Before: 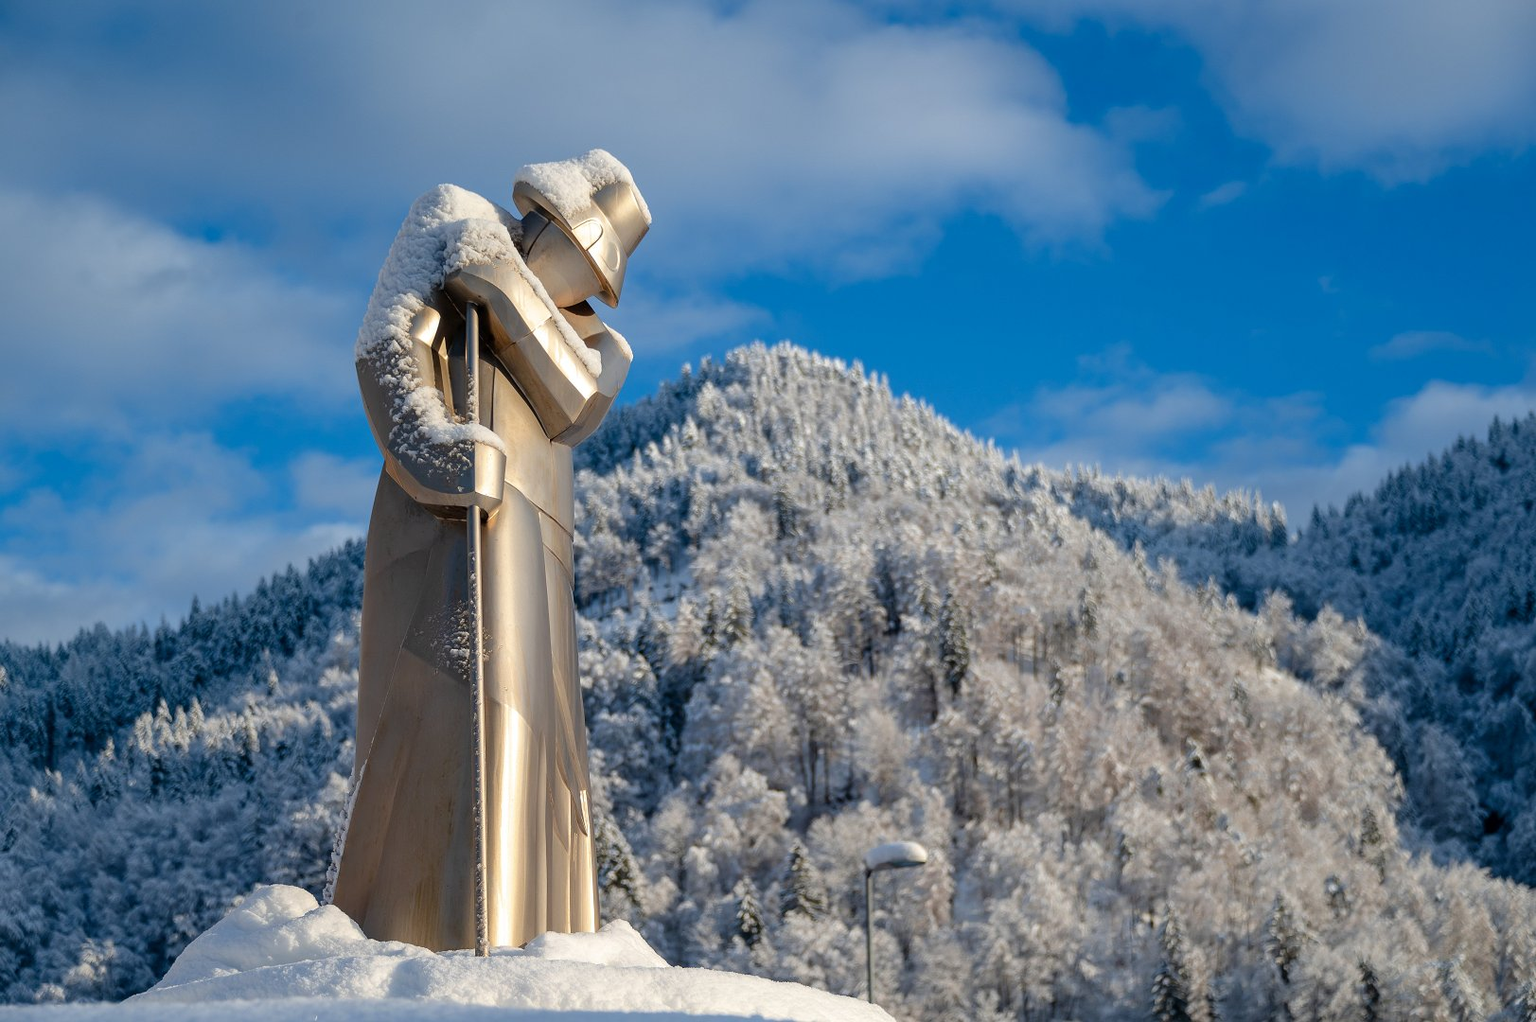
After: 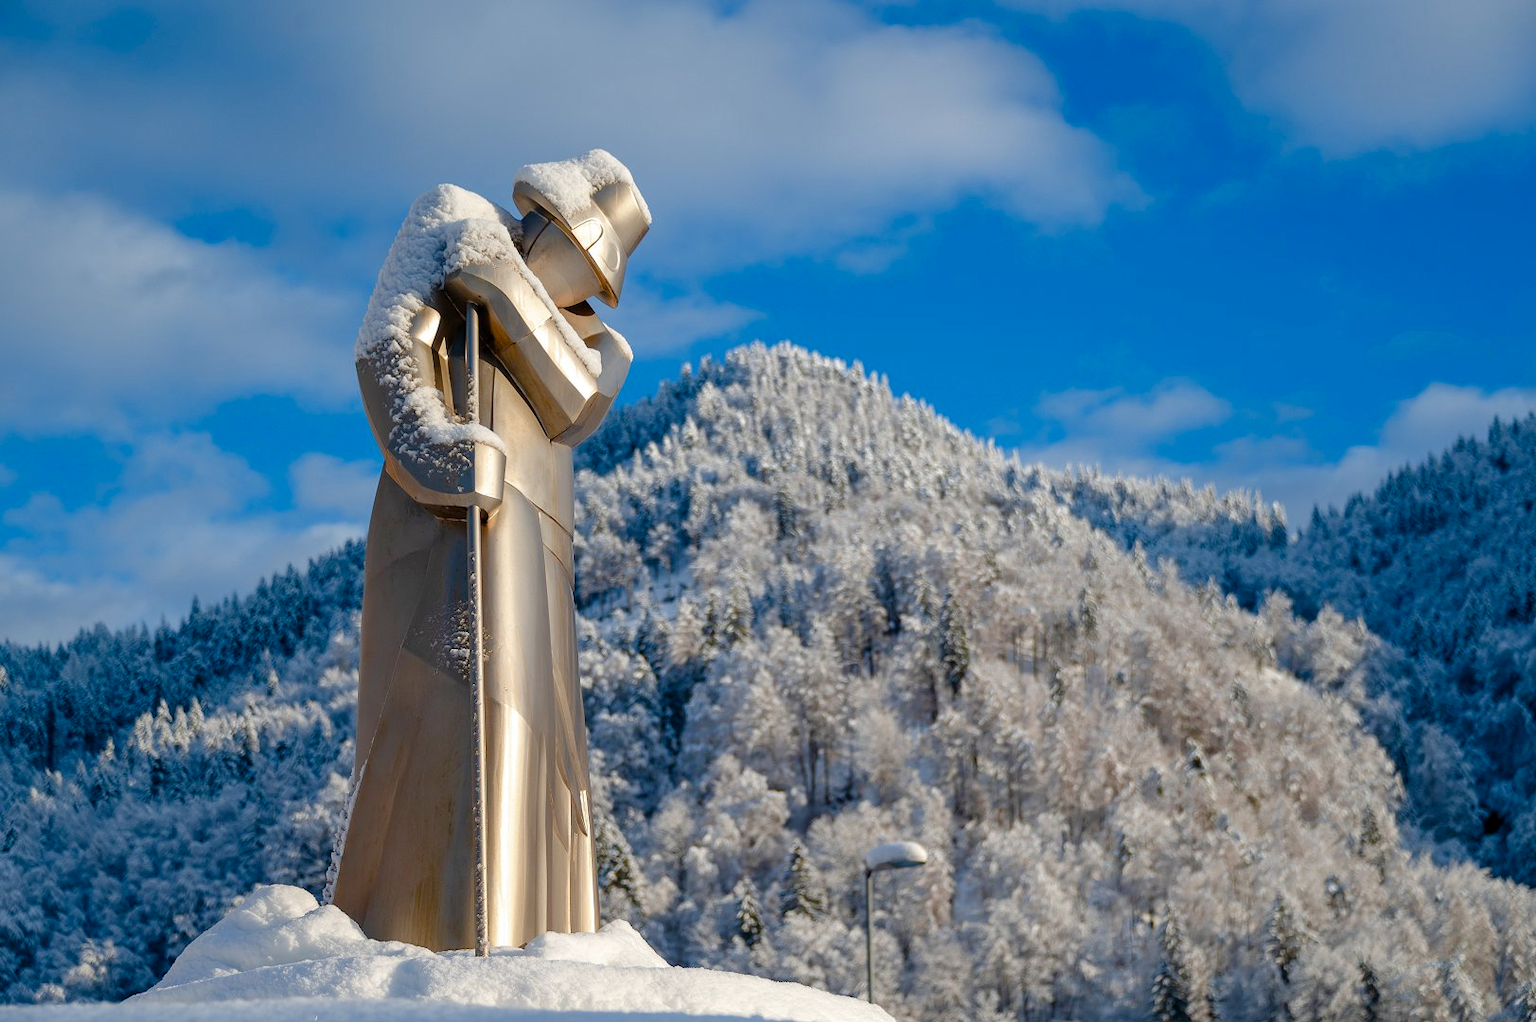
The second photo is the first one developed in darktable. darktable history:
color balance rgb: perceptual saturation grading › global saturation 20%, perceptual saturation grading › highlights -50.335%, perceptual saturation grading › shadows 30.332%, global vibrance 20%
